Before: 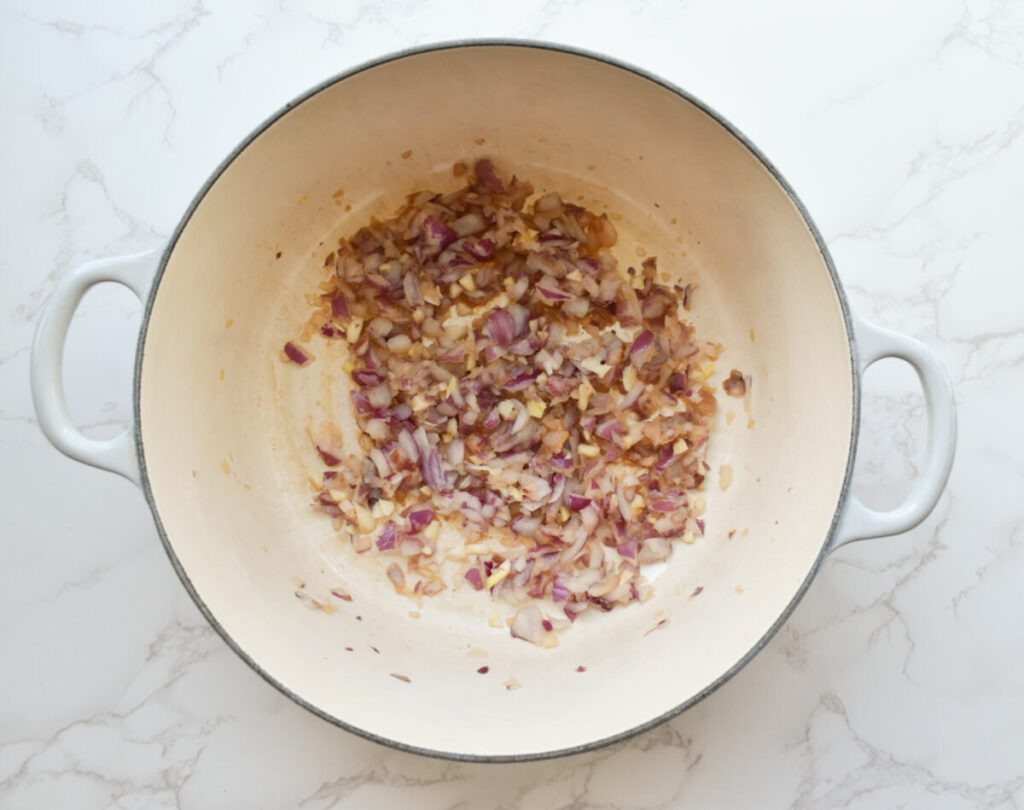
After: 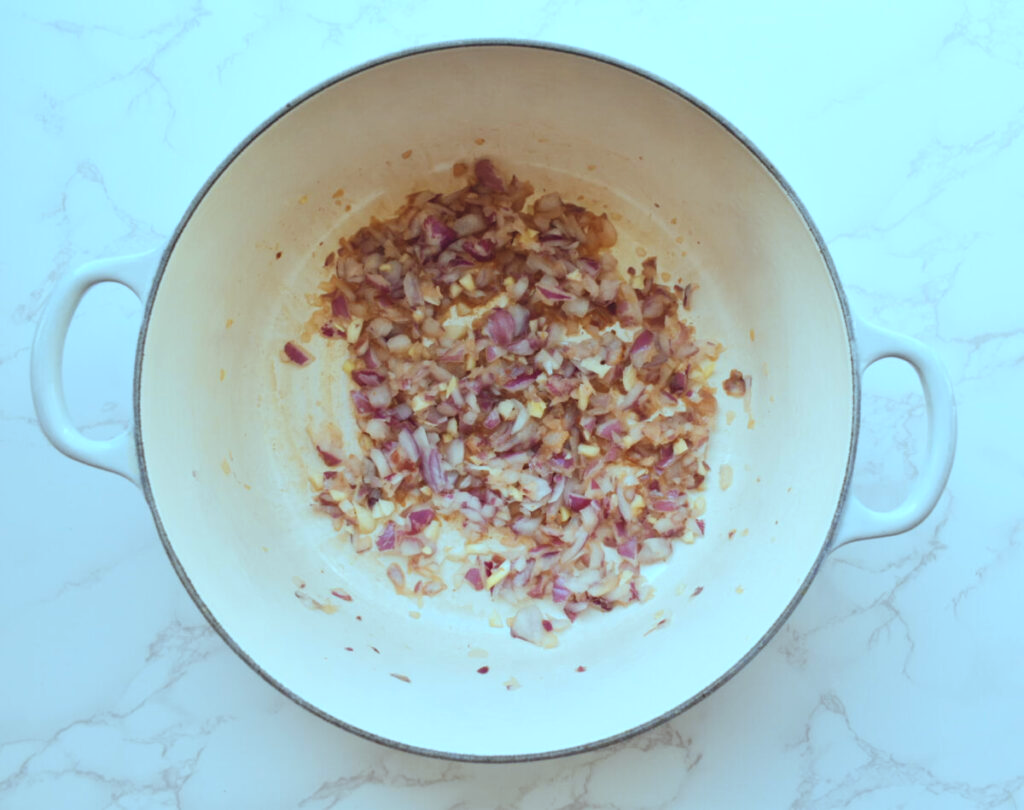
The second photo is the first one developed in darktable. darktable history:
color balance: lift [1.003, 0.993, 1.001, 1.007], gamma [1.018, 1.072, 0.959, 0.928], gain [0.974, 0.873, 1.031, 1.127]
color zones: curves: ch2 [(0, 0.5) (0.143, 0.5) (0.286, 0.489) (0.415, 0.421) (0.571, 0.5) (0.714, 0.5) (0.857, 0.5) (1, 0.5)]
color calibration: illuminant Planckian (black body), x 0.368, y 0.361, temperature 4275.92 K
